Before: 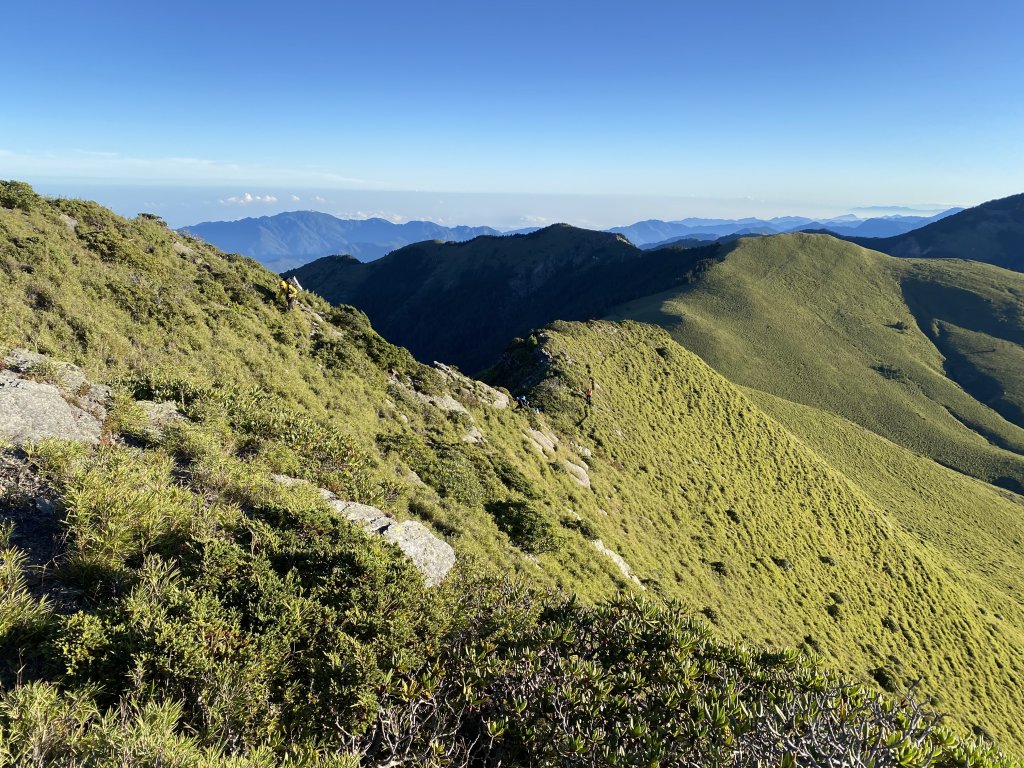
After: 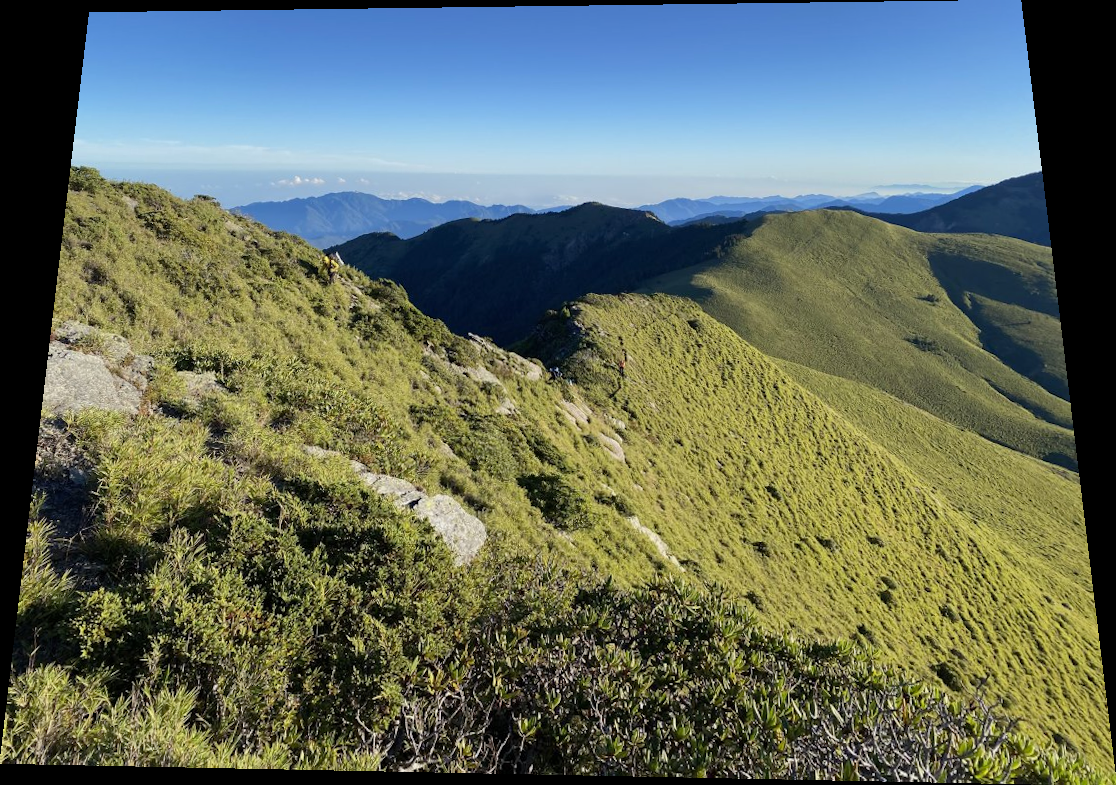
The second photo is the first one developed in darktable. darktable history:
shadows and highlights: shadows 25, white point adjustment -3, highlights -30
rotate and perspective: rotation 0.128°, lens shift (vertical) -0.181, lens shift (horizontal) -0.044, shear 0.001, automatic cropping off
